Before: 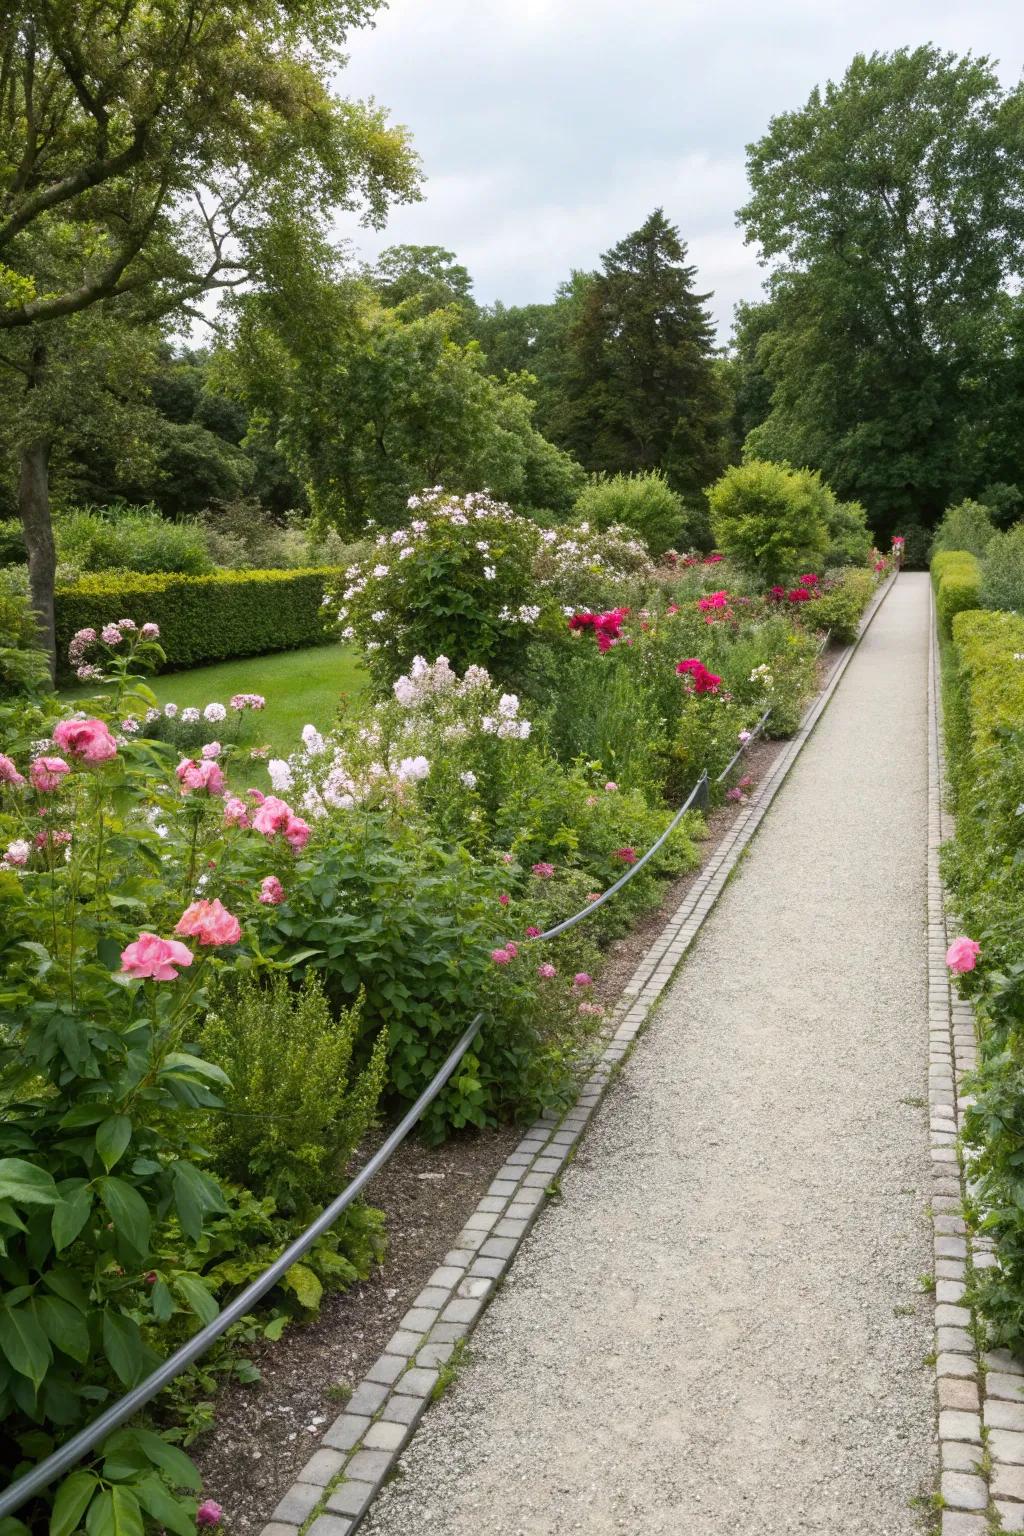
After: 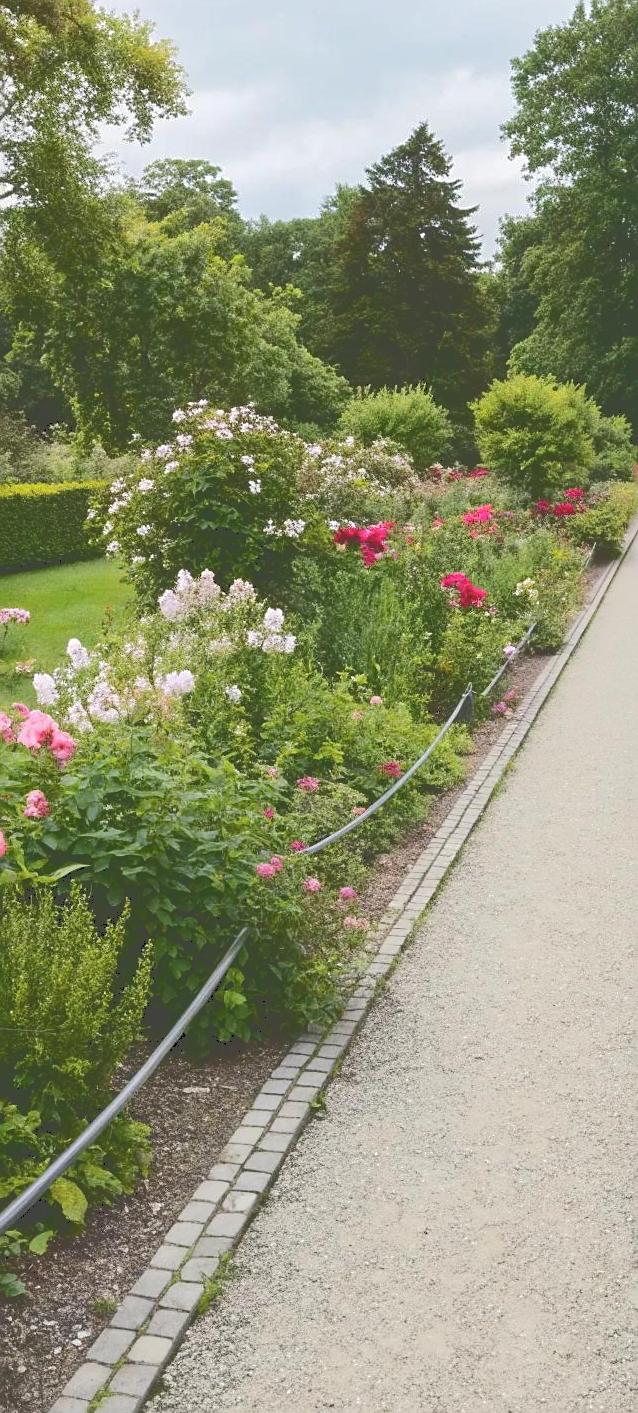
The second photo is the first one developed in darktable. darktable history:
tone curve: curves: ch0 [(0, 0) (0.003, 0.272) (0.011, 0.275) (0.025, 0.275) (0.044, 0.278) (0.069, 0.282) (0.1, 0.284) (0.136, 0.287) (0.177, 0.294) (0.224, 0.314) (0.277, 0.347) (0.335, 0.403) (0.399, 0.473) (0.468, 0.552) (0.543, 0.622) (0.623, 0.69) (0.709, 0.756) (0.801, 0.818) (0.898, 0.865) (1, 1)], color space Lab, independent channels
sharpen: on, module defaults
contrast equalizer: octaves 7, y [[0.5 ×4, 0.483, 0.43], [0.5 ×6], [0.5 ×6], [0 ×6], [0 ×6]]
crop and rotate: left 23.038%, top 5.635%, right 14.566%, bottom 2.347%
